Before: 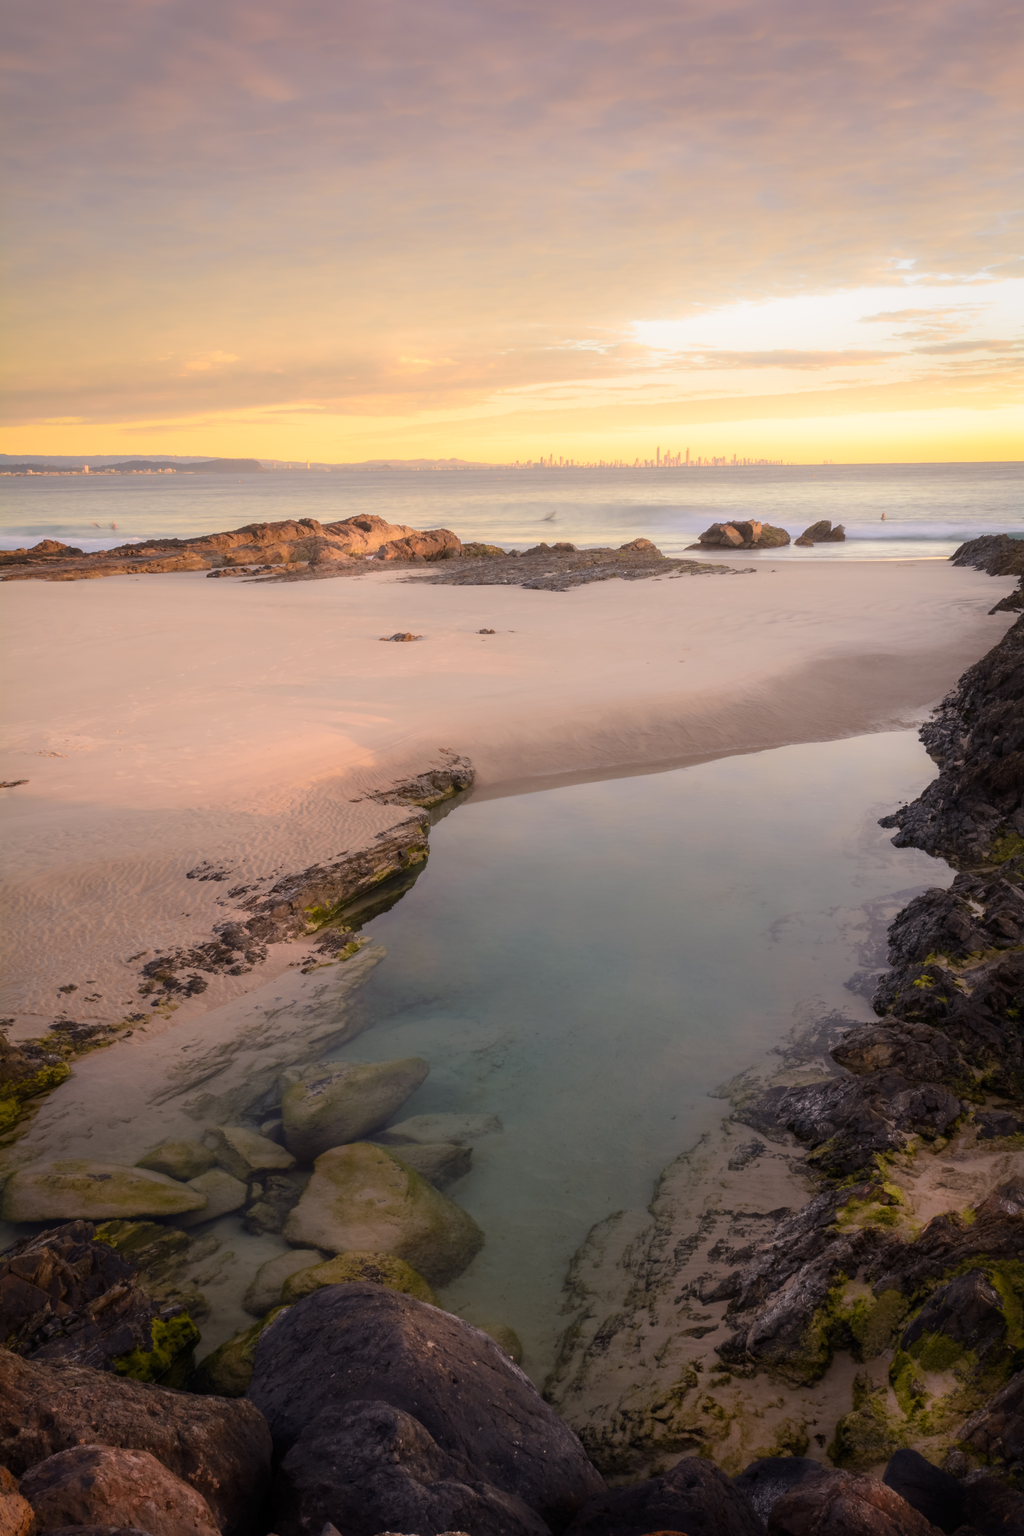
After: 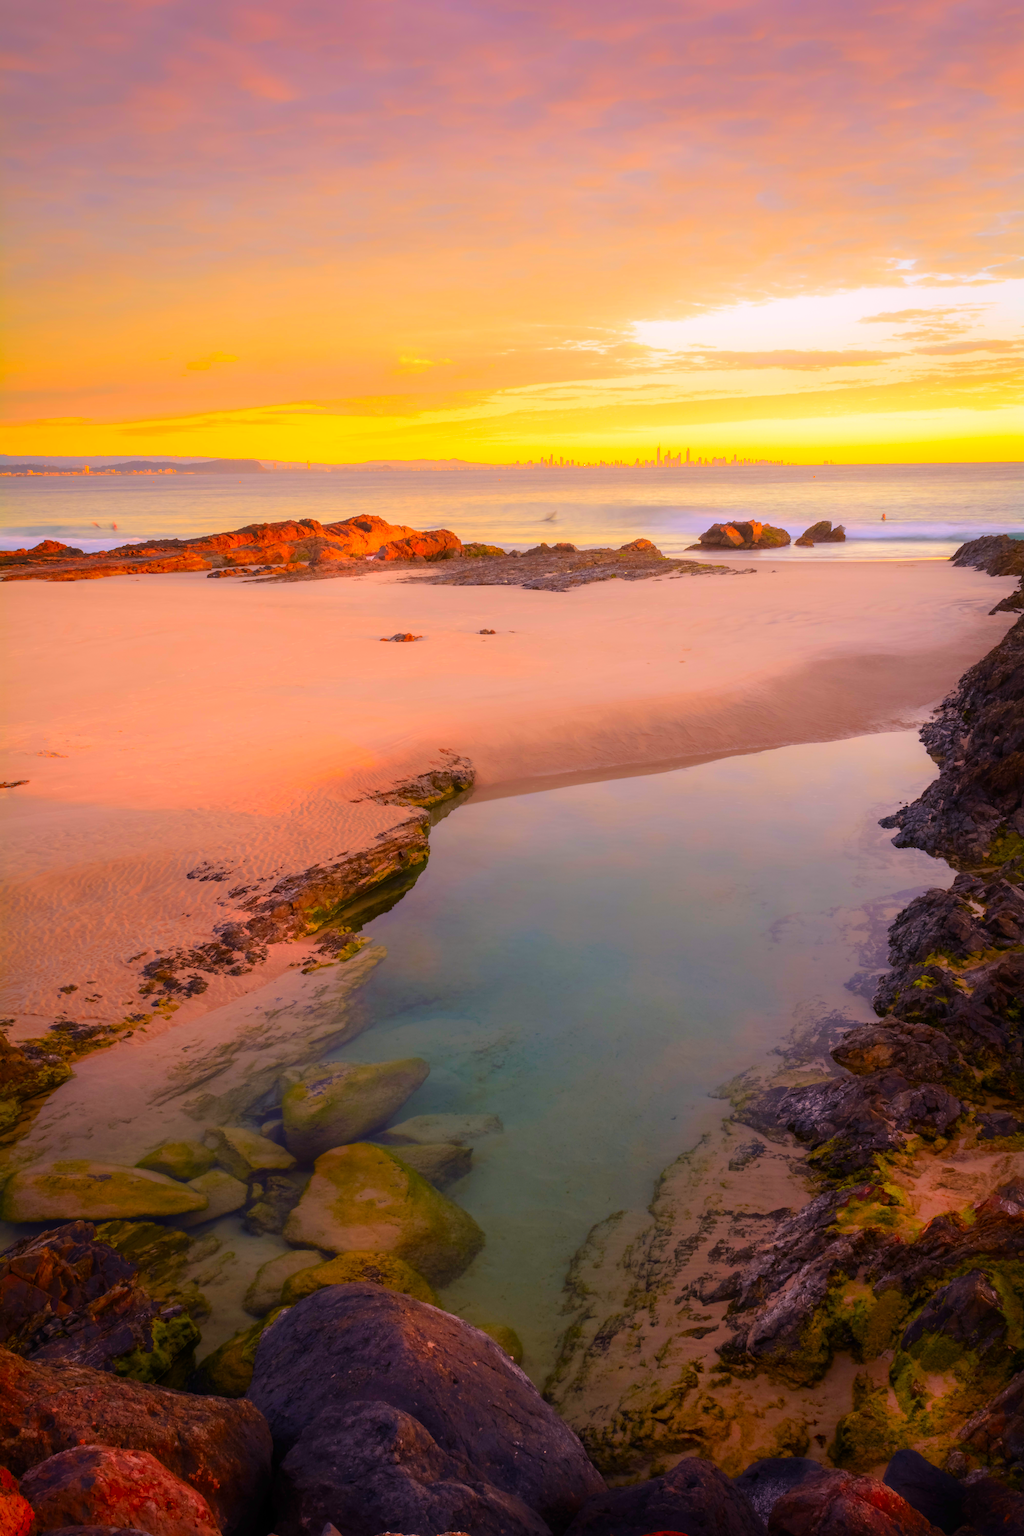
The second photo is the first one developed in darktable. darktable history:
color correction: highlights a* 1.54, highlights b* -1.74, saturation 2.49
